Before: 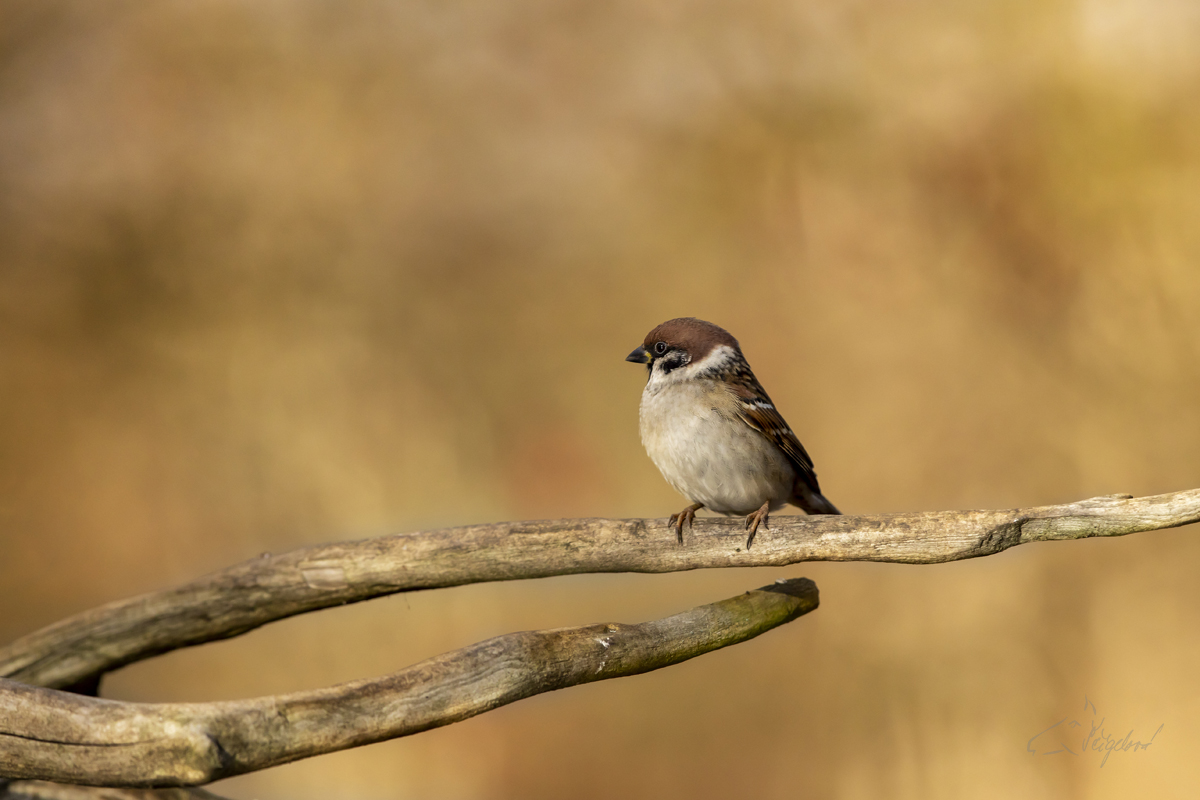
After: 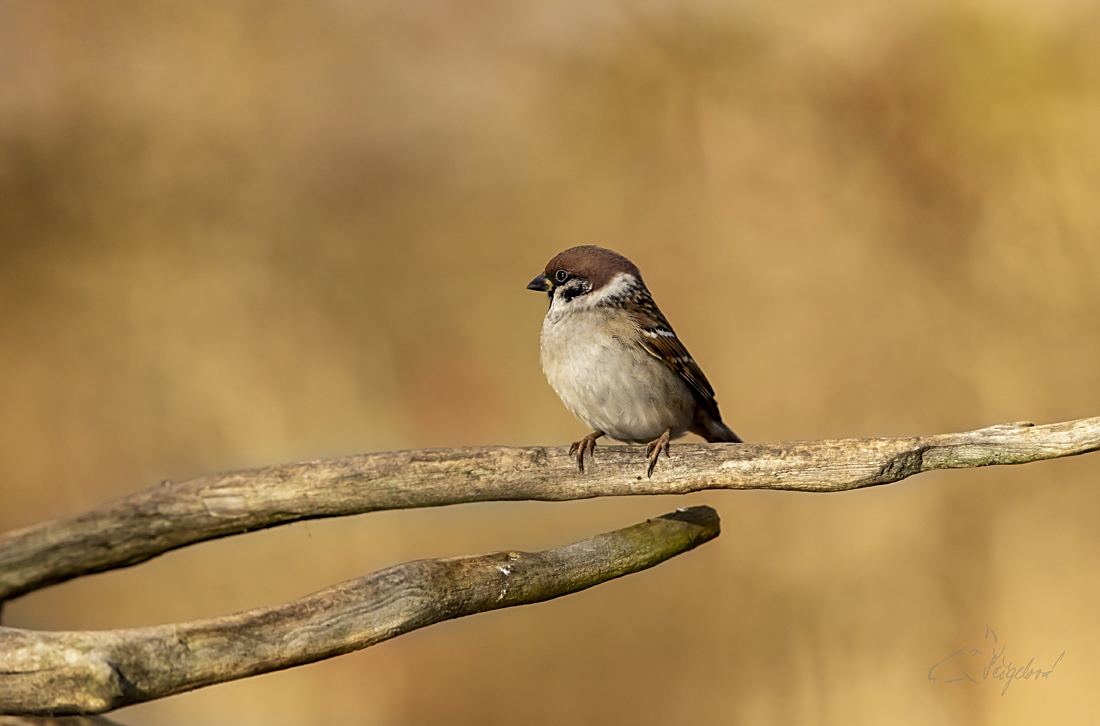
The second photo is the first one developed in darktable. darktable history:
crop and rotate: left 8.262%, top 9.226%
sharpen: on, module defaults
